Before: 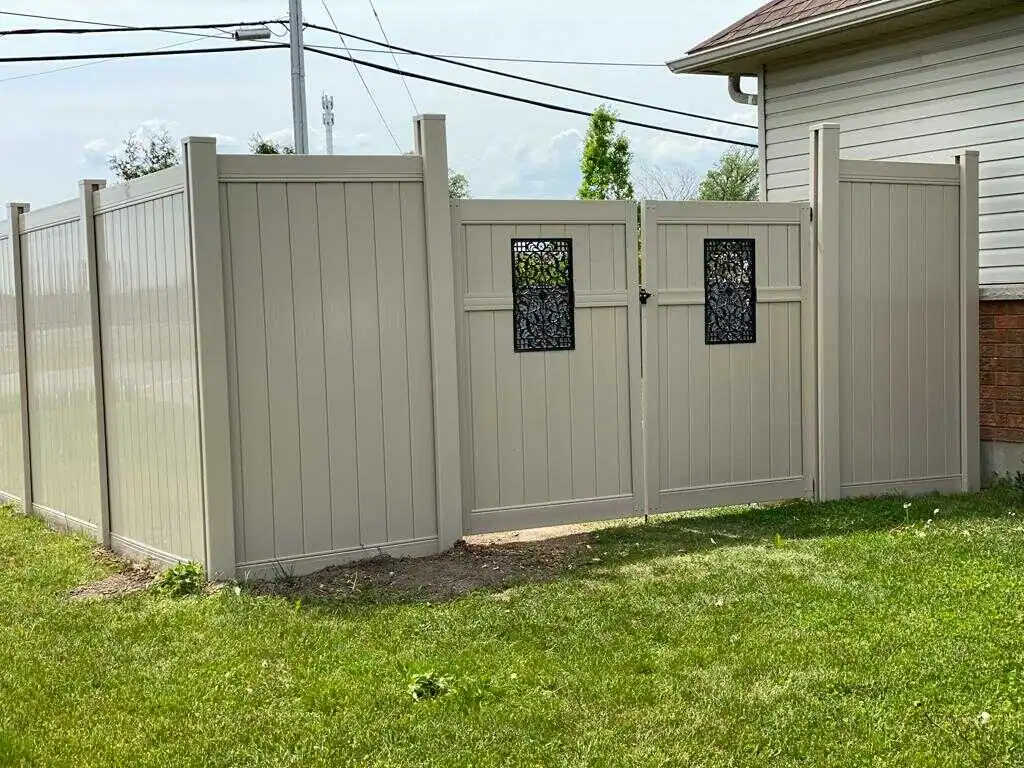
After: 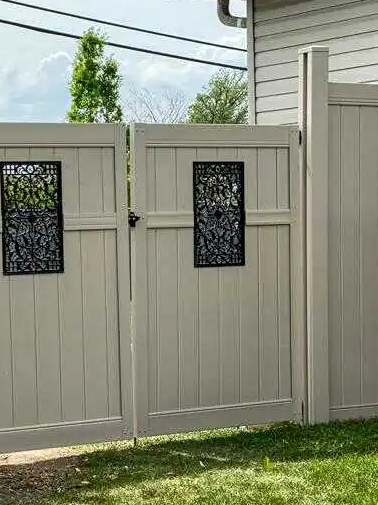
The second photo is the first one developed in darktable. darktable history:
crop and rotate: left 49.91%, top 10.09%, right 13.137%, bottom 24.089%
local contrast: on, module defaults
